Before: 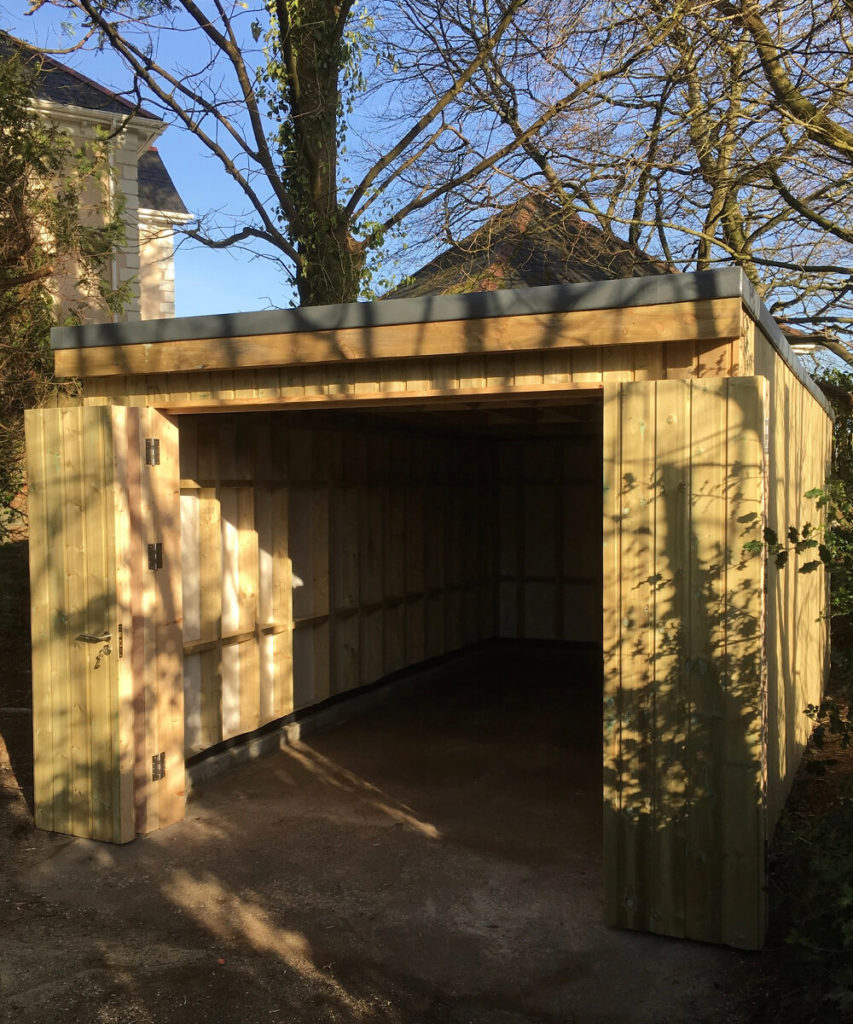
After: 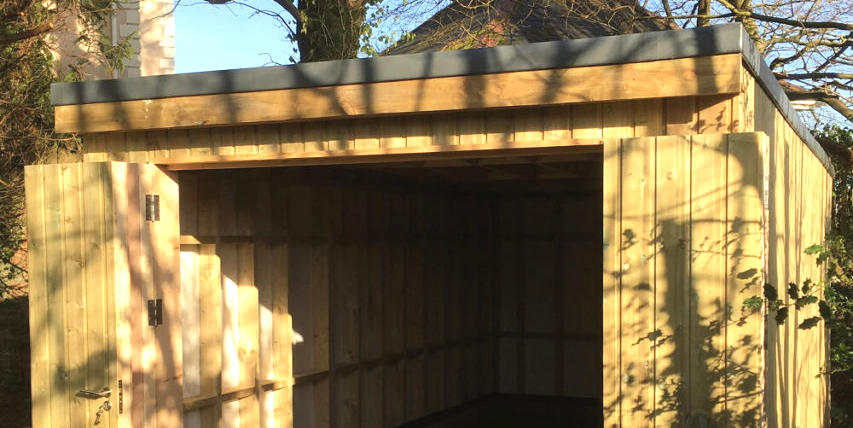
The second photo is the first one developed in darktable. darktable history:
crop and rotate: top 23.84%, bottom 34.294%
exposure: black level correction -0.002, exposure 0.54 EV, compensate highlight preservation false
